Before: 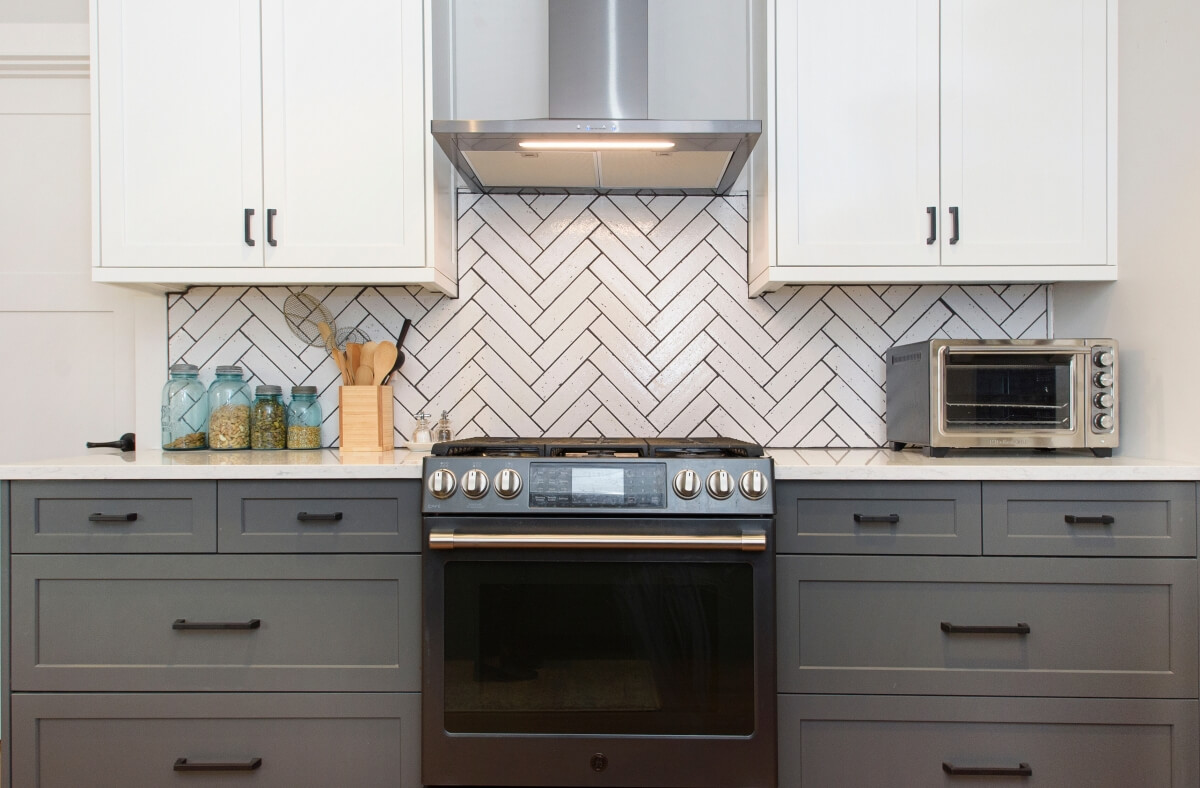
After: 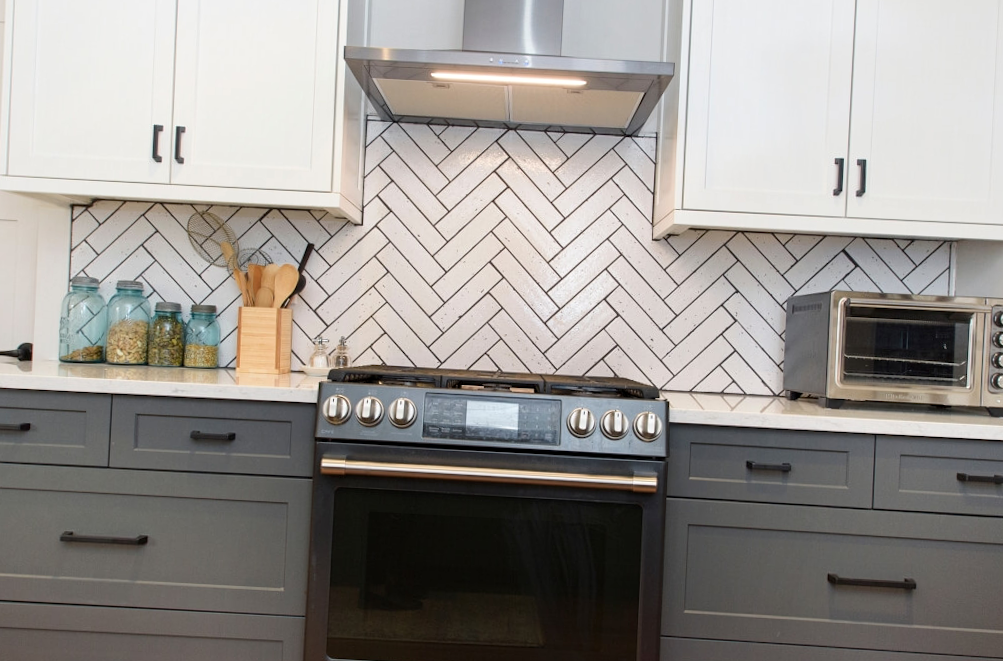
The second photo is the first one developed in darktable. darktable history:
contrast equalizer: y [[0.51, 0.537, 0.559, 0.574, 0.599, 0.618], [0.5 ×6], [0.5 ×6], [0 ×6], [0 ×6]], mix 0.156
crop and rotate: angle -2.95°, left 5.288%, top 5.219%, right 4.695%, bottom 4.319%
